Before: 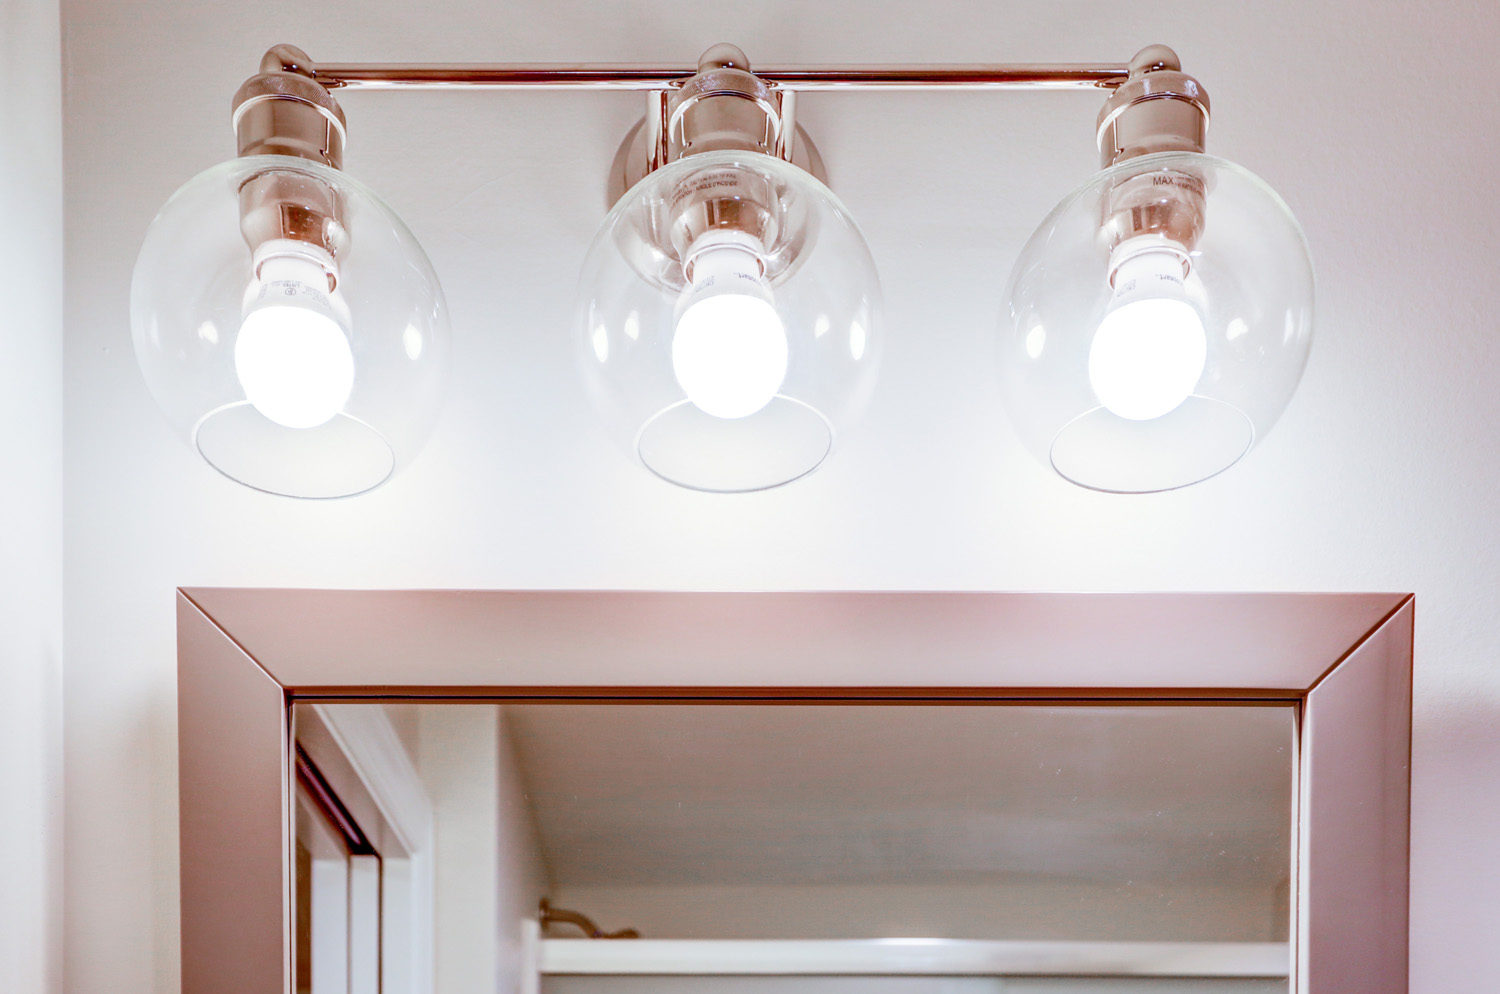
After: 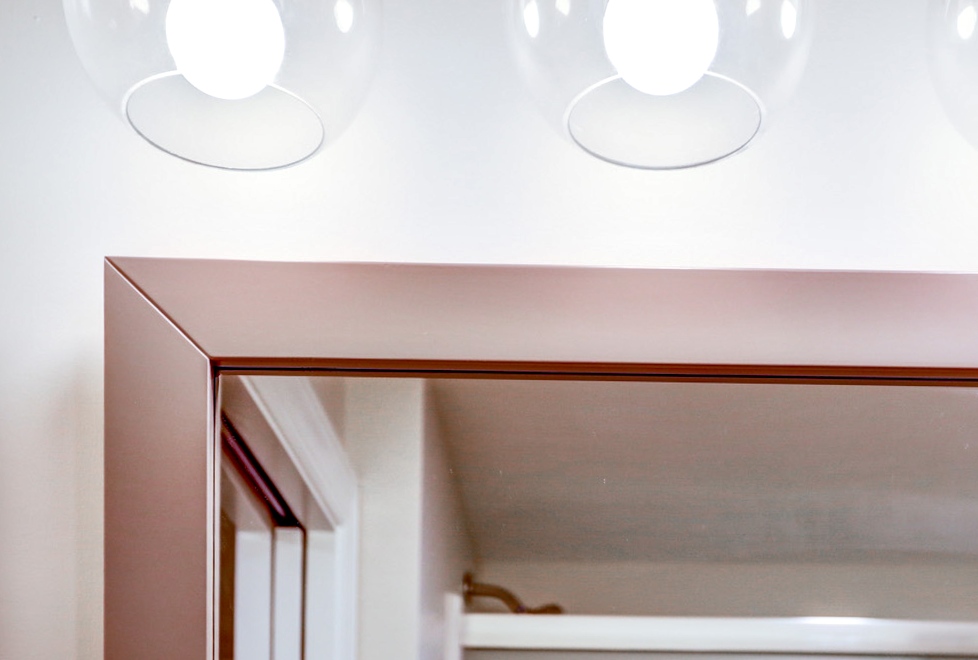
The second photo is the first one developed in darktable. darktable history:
crop and rotate: angle -0.753°, left 3.888%, top 32.228%, right 29.56%
local contrast: mode bilateral grid, contrast 20, coarseness 49, detail 147%, midtone range 0.2
levels: levels [0, 0.498, 1]
